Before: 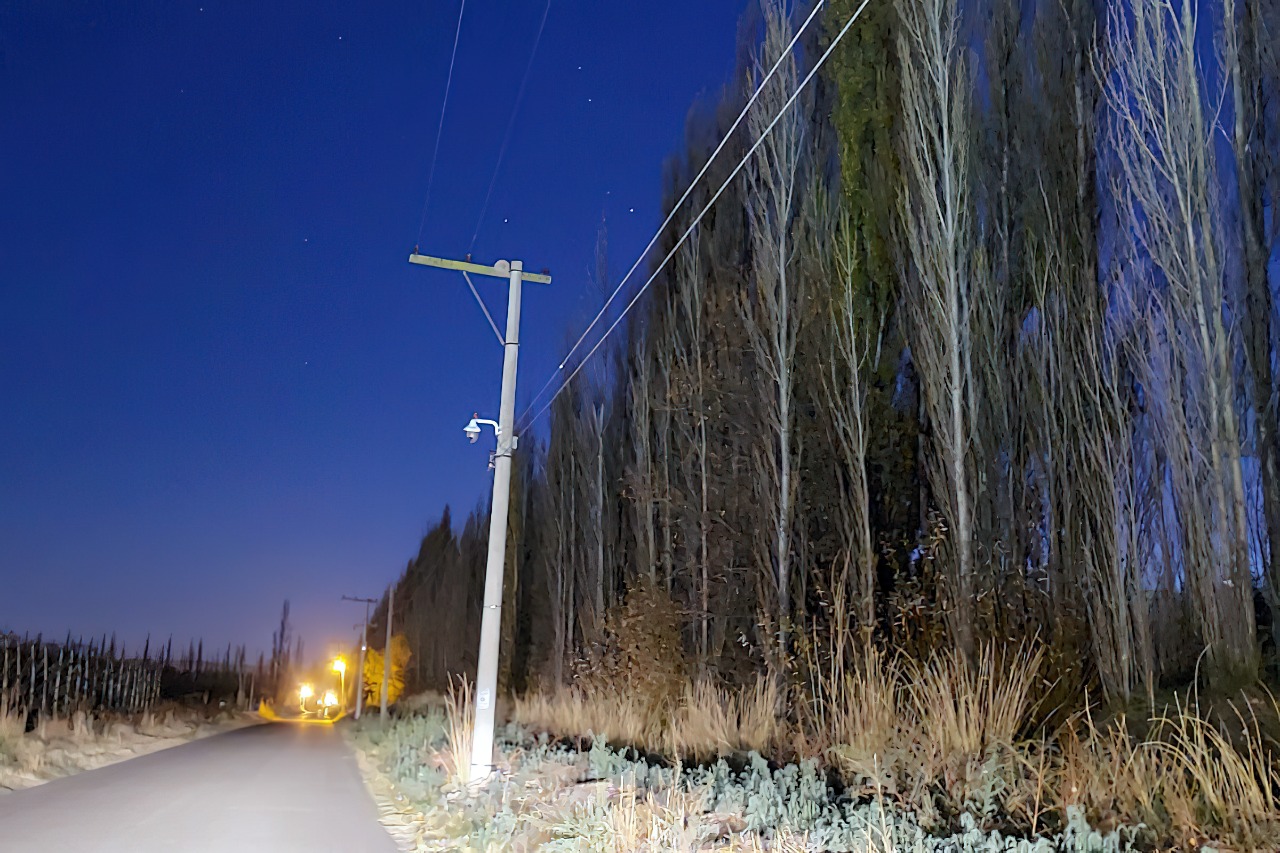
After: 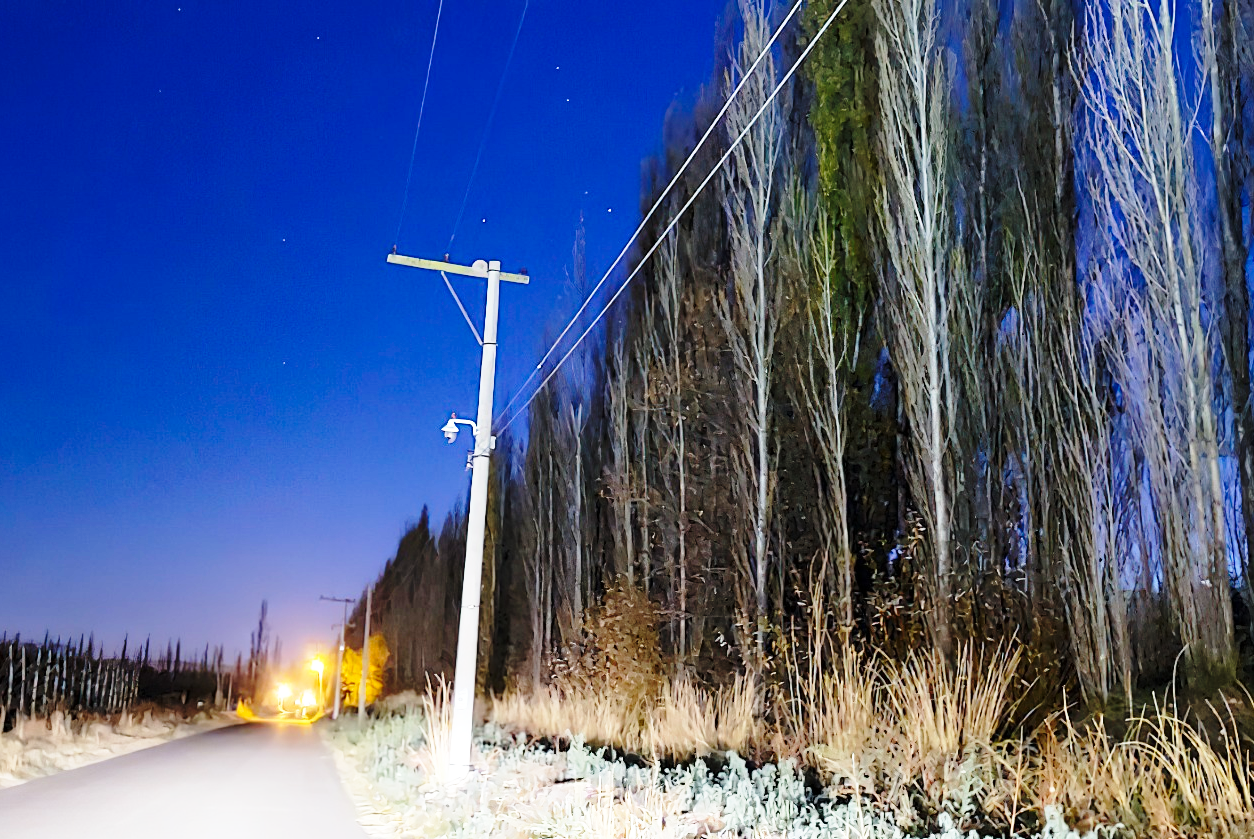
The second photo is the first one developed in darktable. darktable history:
crop: left 1.721%, right 0.276%, bottom 1.564%
base curve: curves: ch0 [(0, 0) (0.028, 0.03) (0.105, 0.232) (0.387, 0.748) (0.754, 0.968) (1, 1)], preserve colors none
